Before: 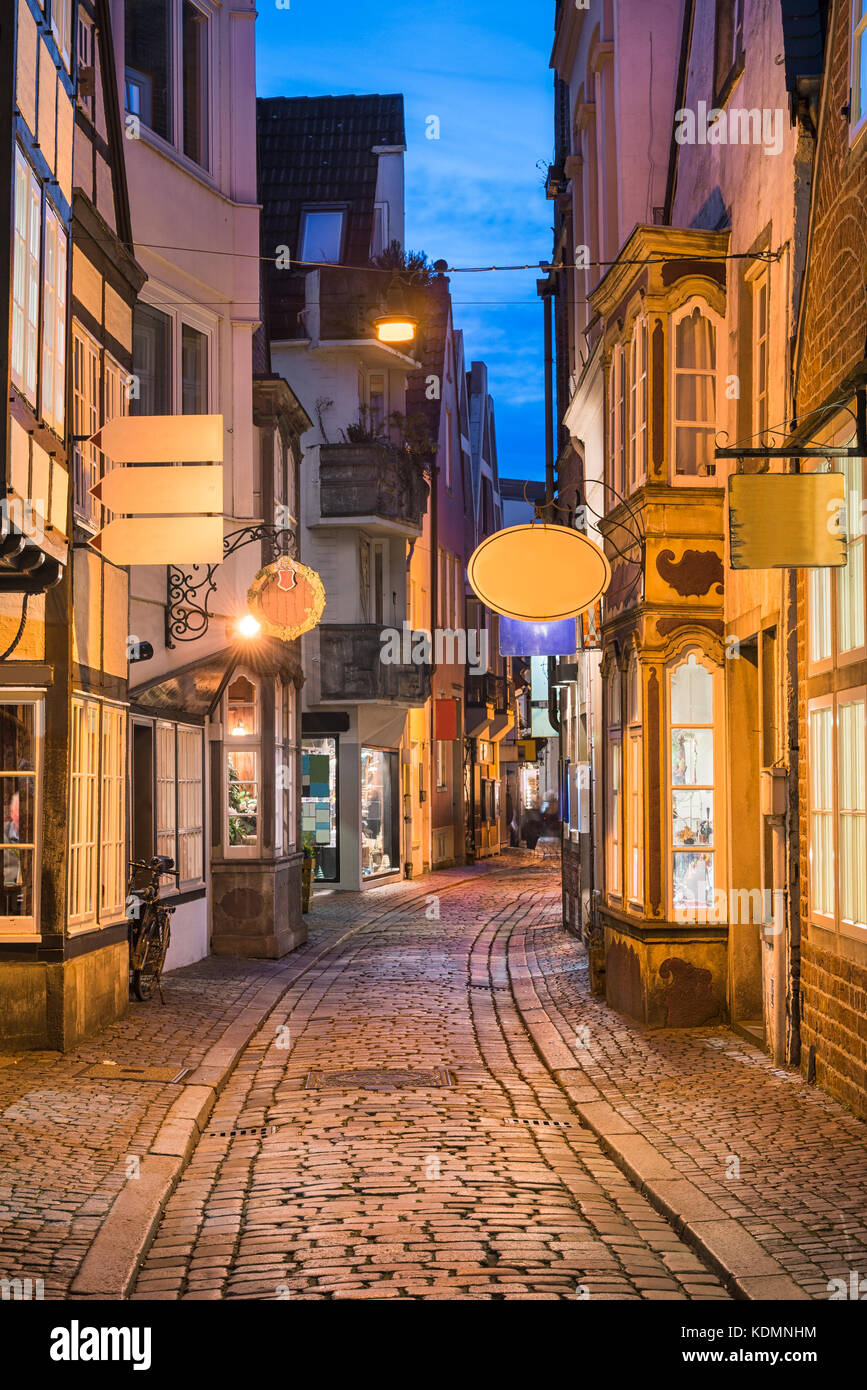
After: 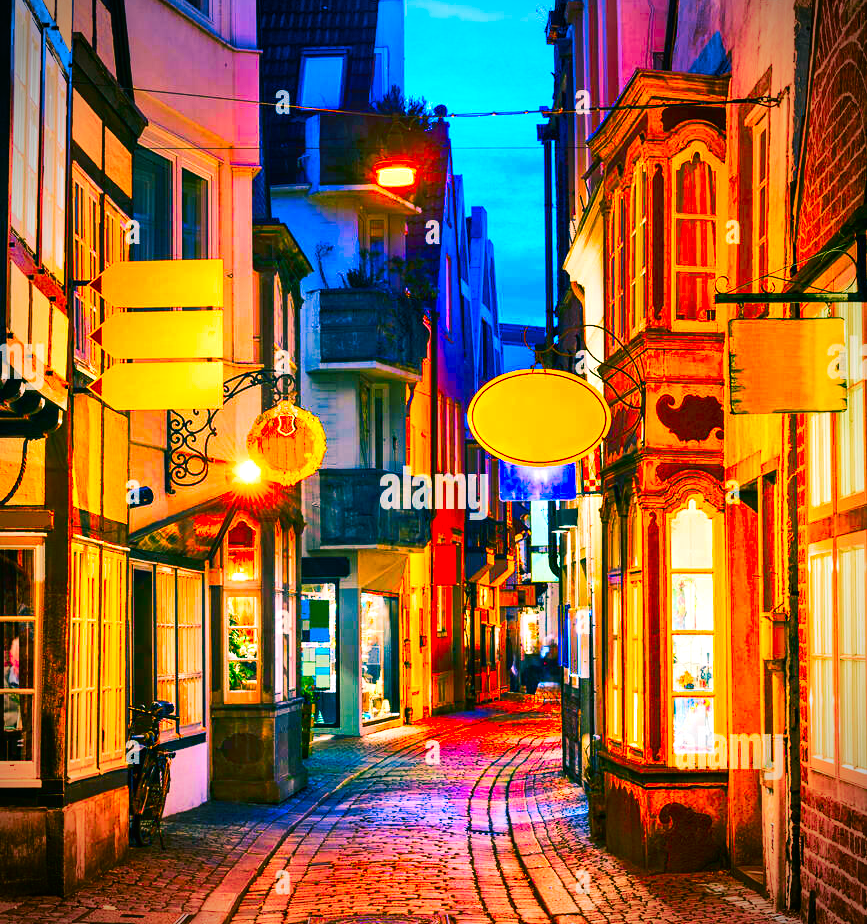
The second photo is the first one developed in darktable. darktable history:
crop: top 11.157%, bottom 22.31%
color correction: highlights b* 0.005, saturation 2.95
tone curve: curves: ch0 [(0, 0) (0.003, 0.01) (0.011, 0.015) (0.025, 0.023) (0.044, 0.038) (0.069, 0.058) (0.1, 0.093) (0.136, 0.134) (0.177, 0.176) (0.224, 0.221) (0.277, 0.282) (0.335, 0.36) (0.399, 0.438) (0.468, 0.54) (0.543, 0.632) (0.623, 0.724) (0.709, 0.814) (0.801, 0.885) (0.898, 0.947) (1, 1)], preserve colors none
vignetting: brightness -0.681, automatic ratio true
contrast brightness saturation: contrast 0.101, brightness 0.038, saturation 0.089
color balance rgb: shadows lift › luminance -28.405%, shadows lift › chroma 9.97%, shadows lift › hue 227.66°, perceptual saturation grading › global saturation 20%, perceptual saturation grading › highlights -24.91%, perceptual saturation grading › shadows 49.995%, perceptual brilliance grading › highlights 17.013%, perceptual brilliance grading › mid-tones 31.689%, perceptual brilliance grading › shadows -31.809%
